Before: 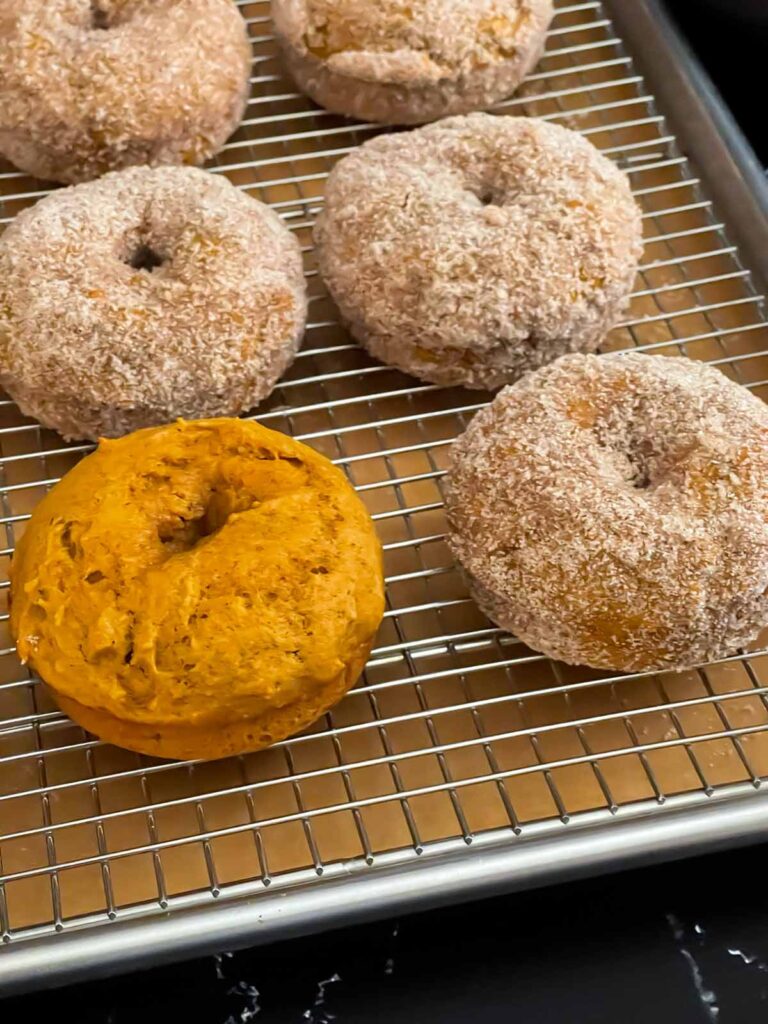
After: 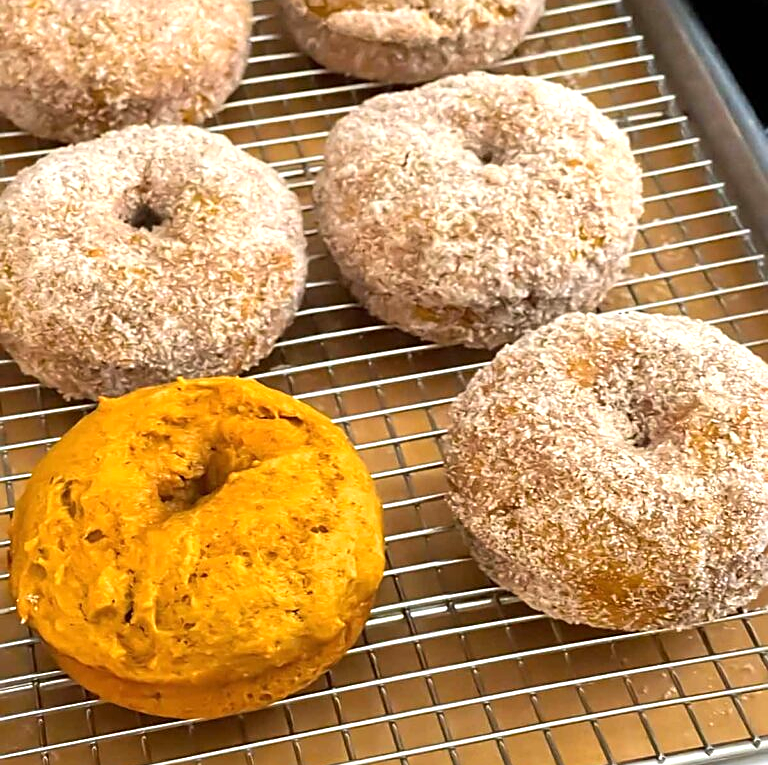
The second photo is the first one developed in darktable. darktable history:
crop: top 4.047%, bottom 21.219%
sharpen: on, module defaults
exposure: black level correction 0, exposure 0.597 EV, compensate highlight preservation false
